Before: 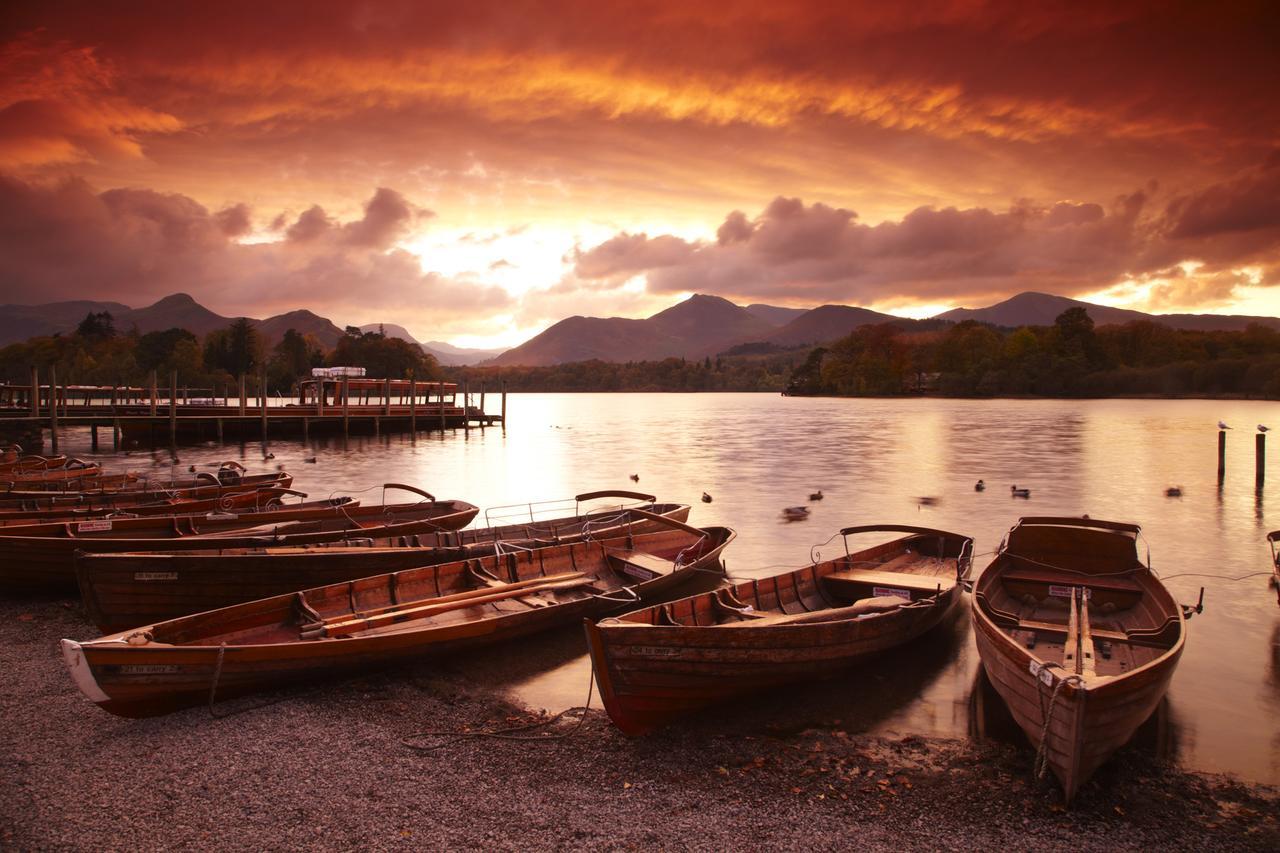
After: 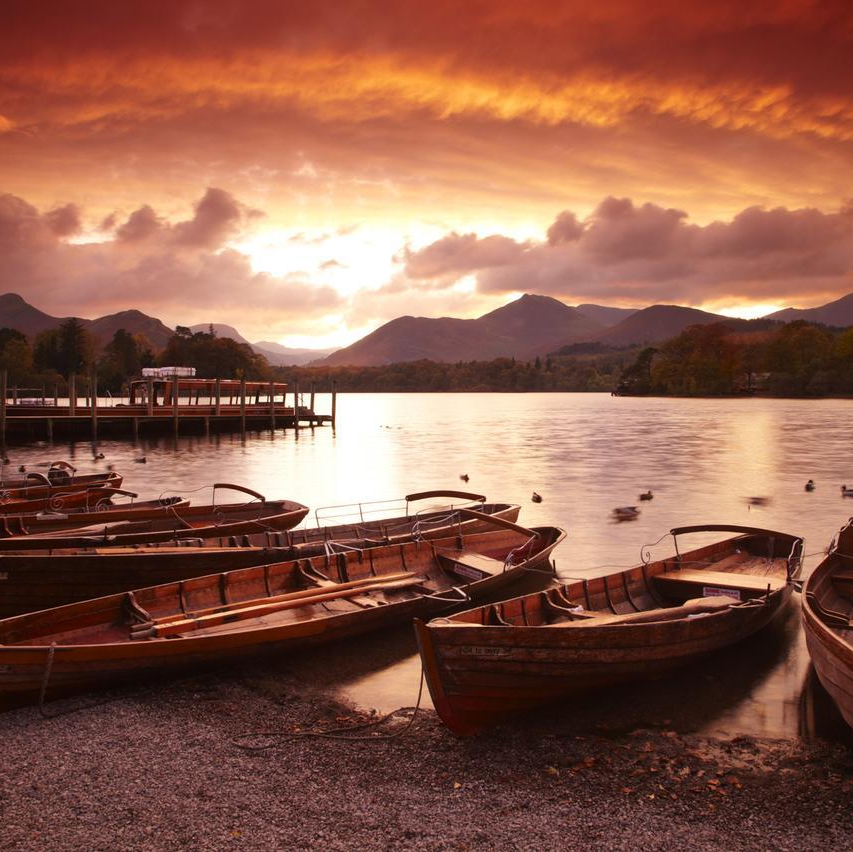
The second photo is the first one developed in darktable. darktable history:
crop and rotate: left 13.342%, right 19.991%
